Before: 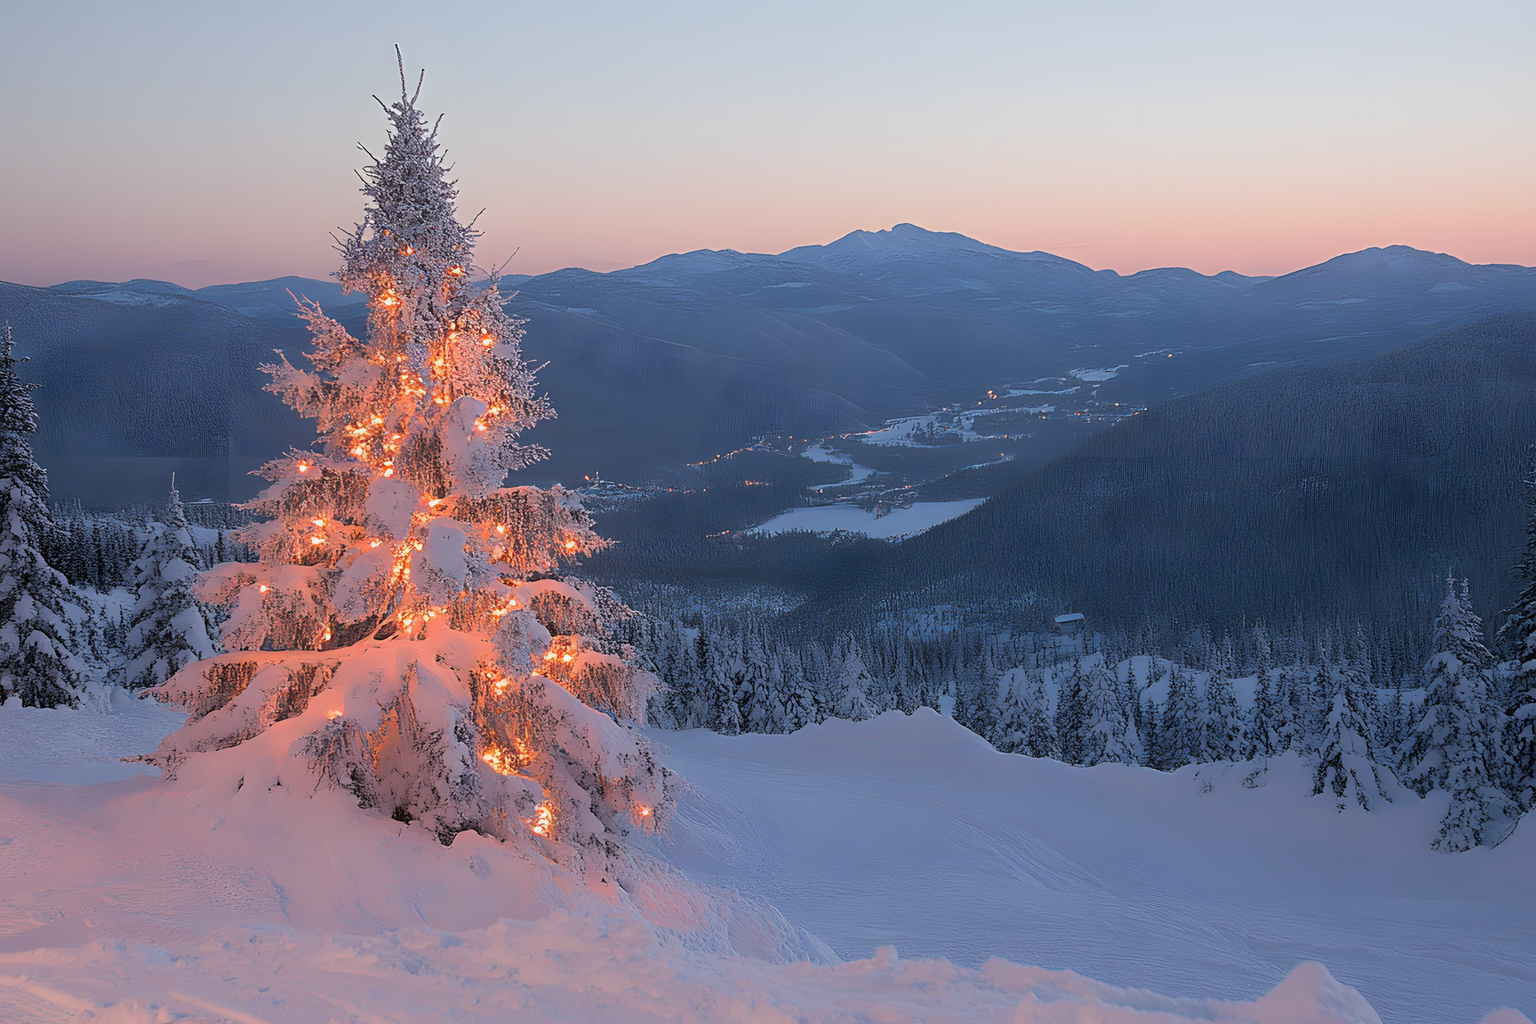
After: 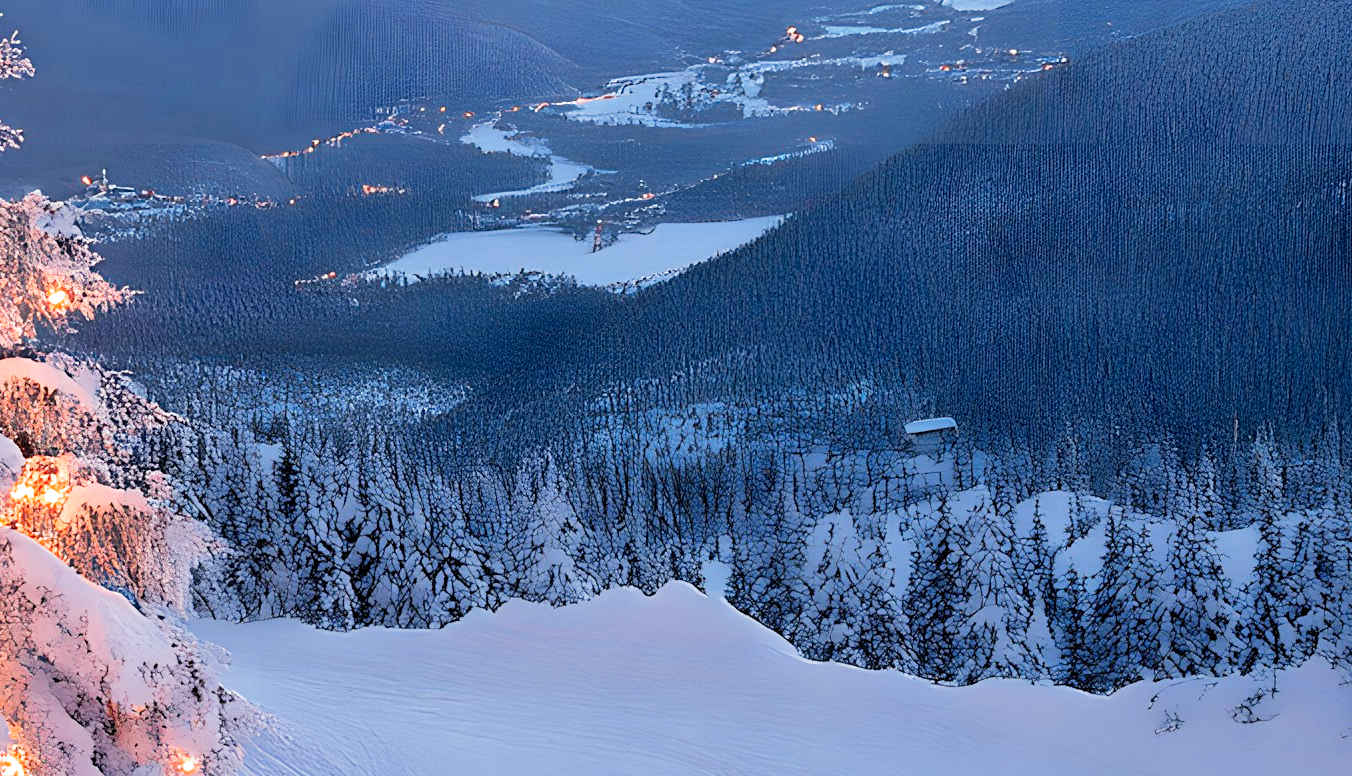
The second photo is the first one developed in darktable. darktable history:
filmic rgb: middle gray luminance 10%, black relative exposure -8.61 EV, white relative exposure 3.3 EV, threshold 6 EV, target black luminance 0%, hardness 5.2, latitude 44.69%, contrast 1.302, highlights saturation mix 5%, shadows ↔ highlights balance 24.64%, add noise in highlights 0, preserve chrominance no, color science v3 (2019), use custom middle-gray values true, iterations of high-quality reconstruction 0, contrast in highlights soft, enable highlight reconstruction true
crop: left 35.03%, top 36.625%, right 14.663%, bottom 20.057%
local contrast: mode bilateral grid, contrast 20, coarseness 50, detail 120%, midtone range 0.2
exposure: compensate highlight preservation false
